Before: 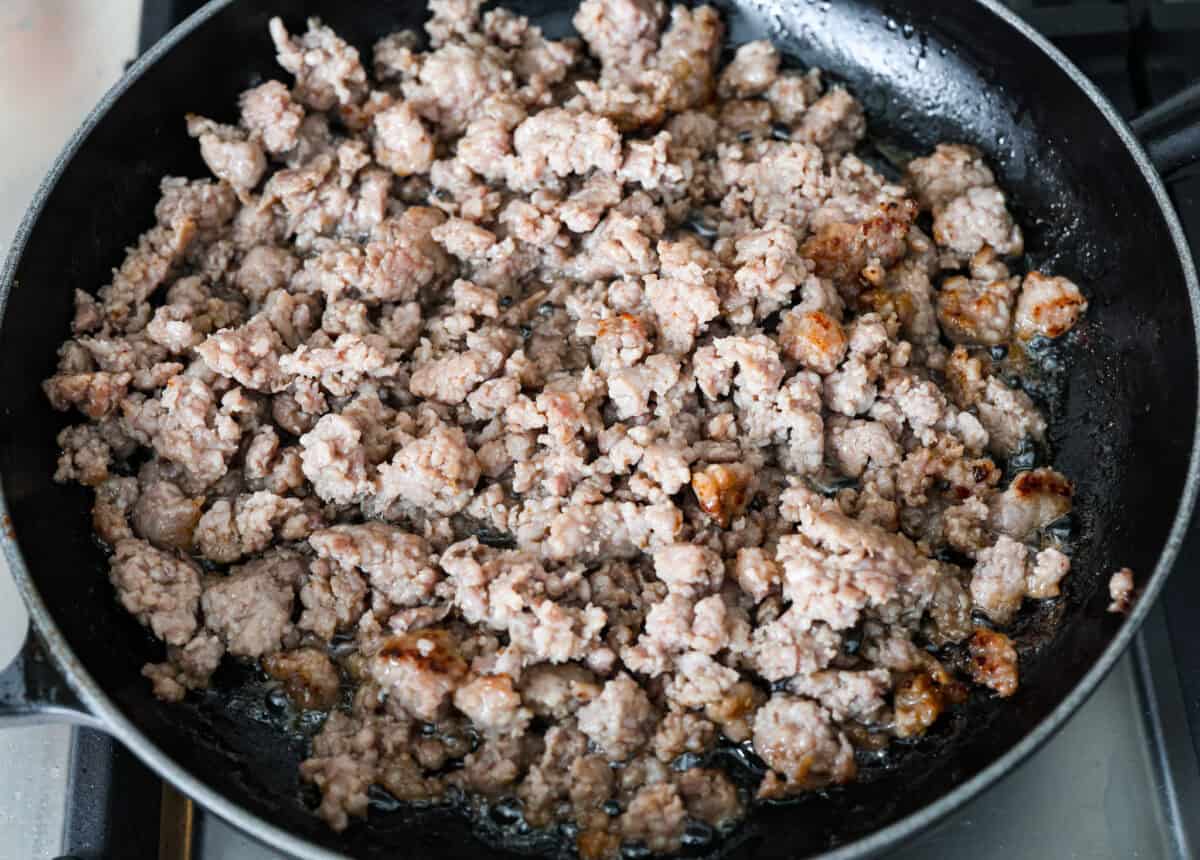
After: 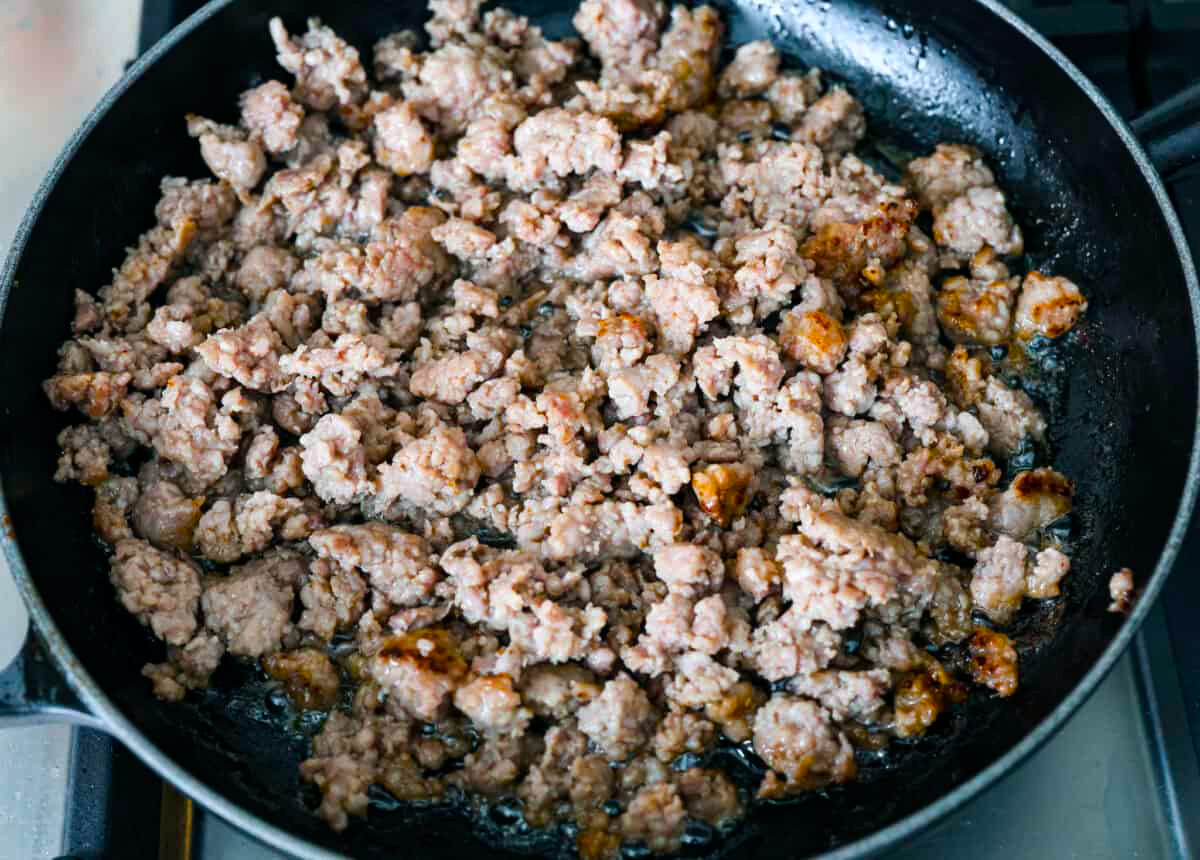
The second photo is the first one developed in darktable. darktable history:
color balance rgb: power › luminance -7.888%, power › chroma 1.106%, power › hue 216.92°, linear chroma grading › global chroma 25.014%, perceptual saturation grading › global saturation 30.183%
